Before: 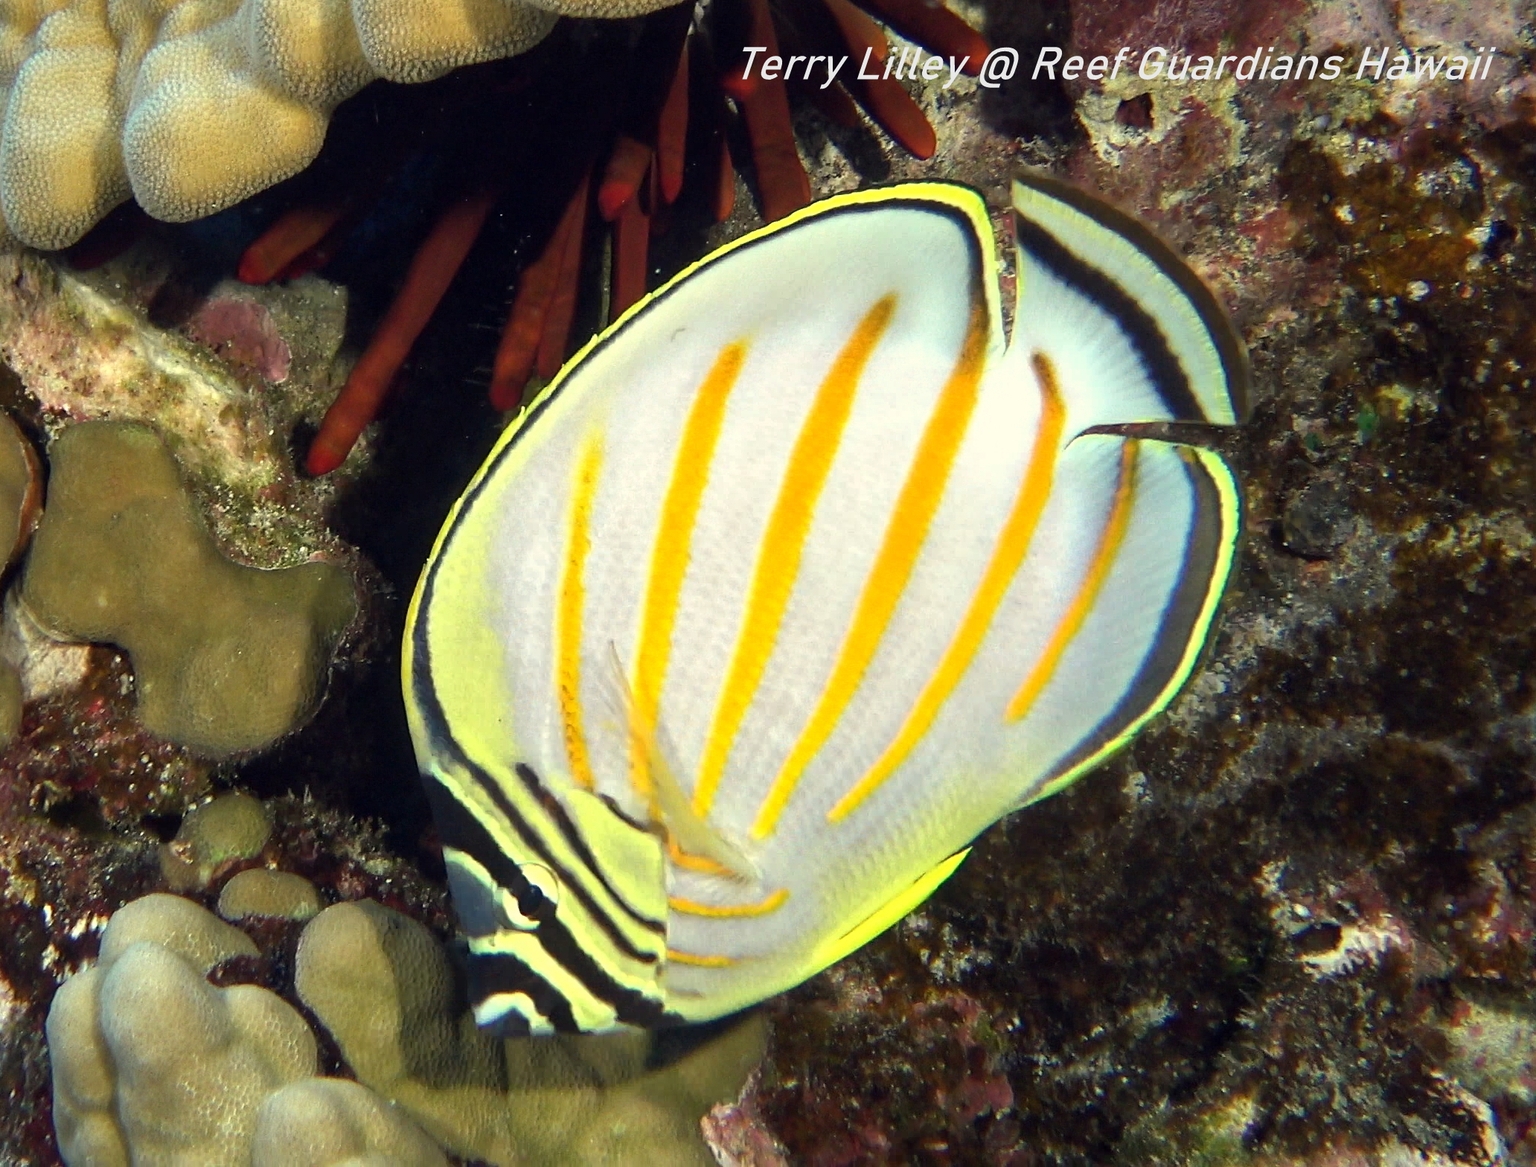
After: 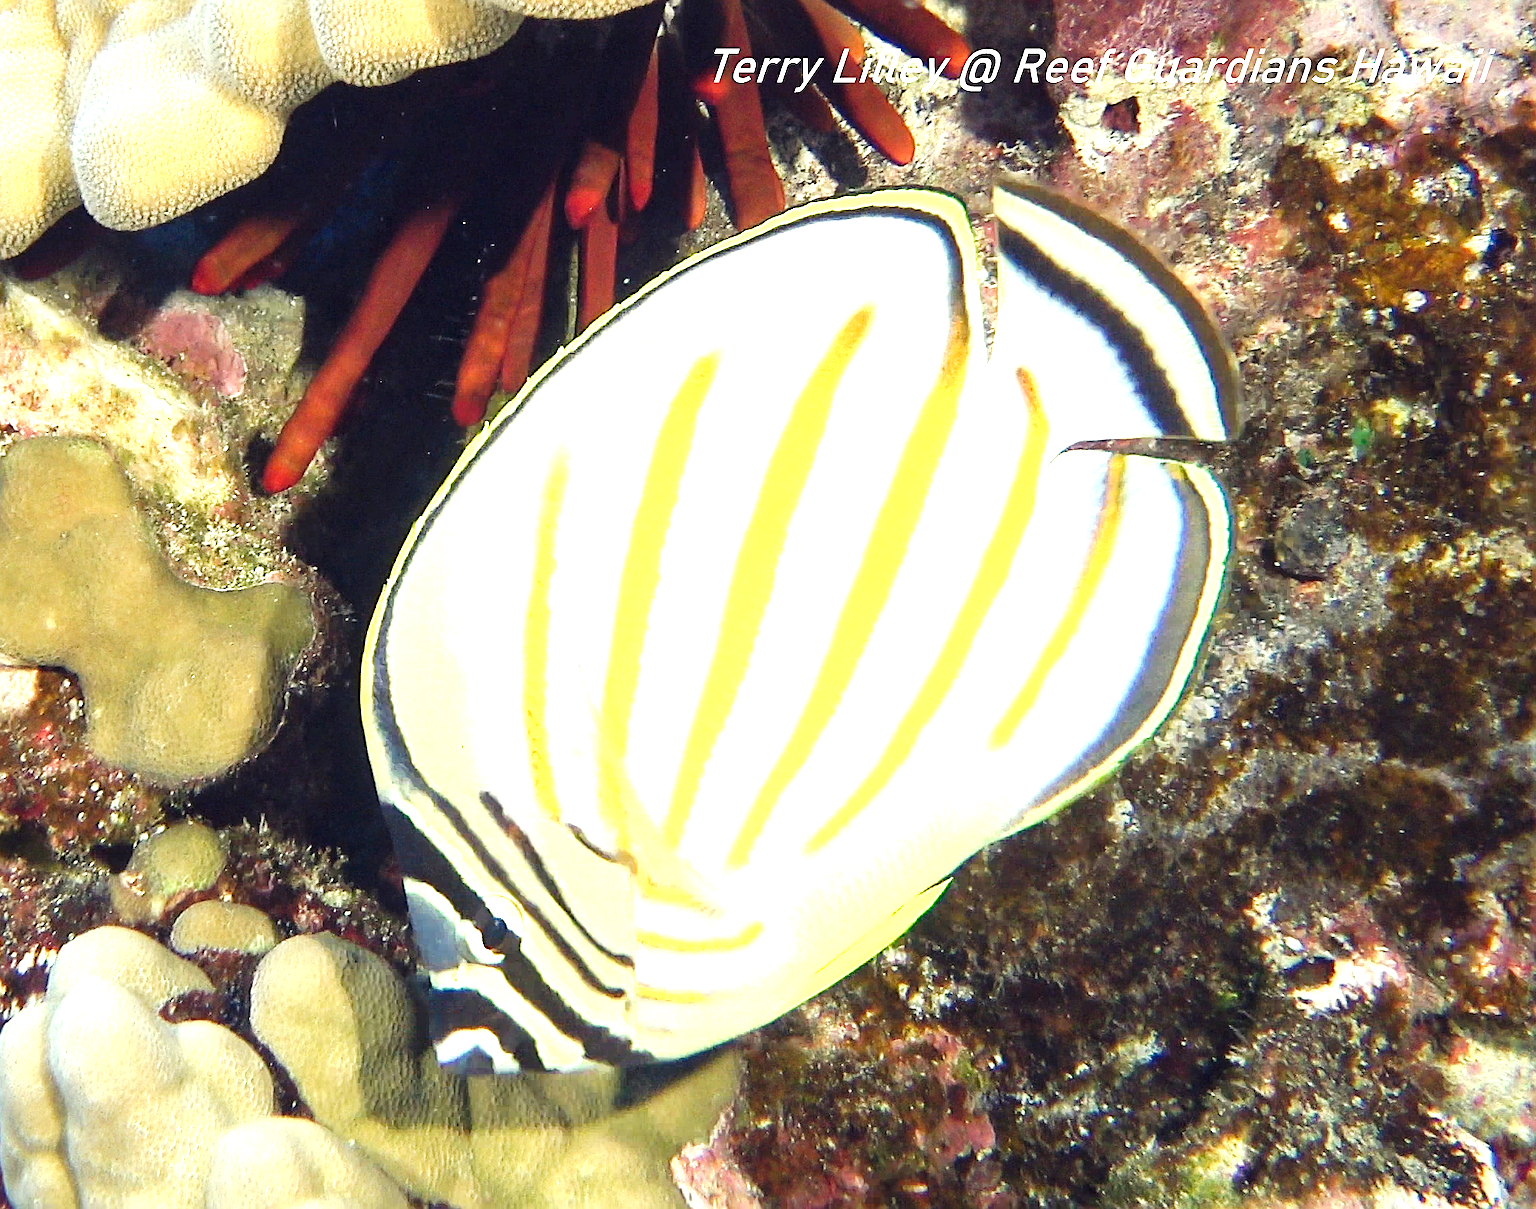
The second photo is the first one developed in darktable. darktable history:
crop and rotate: left 3.525%
exposure: black level correction 0, exposure 1.744 EV, compensate highlight preservation false
tone curve: curves: ch0 [(0, 0.025) (0.15, 0.143) (0.452, 0.486) (0.751, 0.788) (1, 0.961)]; ch1 [(0, 0) (0.416, 0.4) (0.476, 0.469) (0.497, 0.494) (0.546, 0.571) (0.566, 0.607) (0.62, 0.657) (1, 1)]; ch2 [(0, 0) (0.386, 0.397) (0.505, 0.498) (0.547, 0.546) (0.579, 0.58) (1, 1)], preserve colors none
sharpen: on, module defaults
